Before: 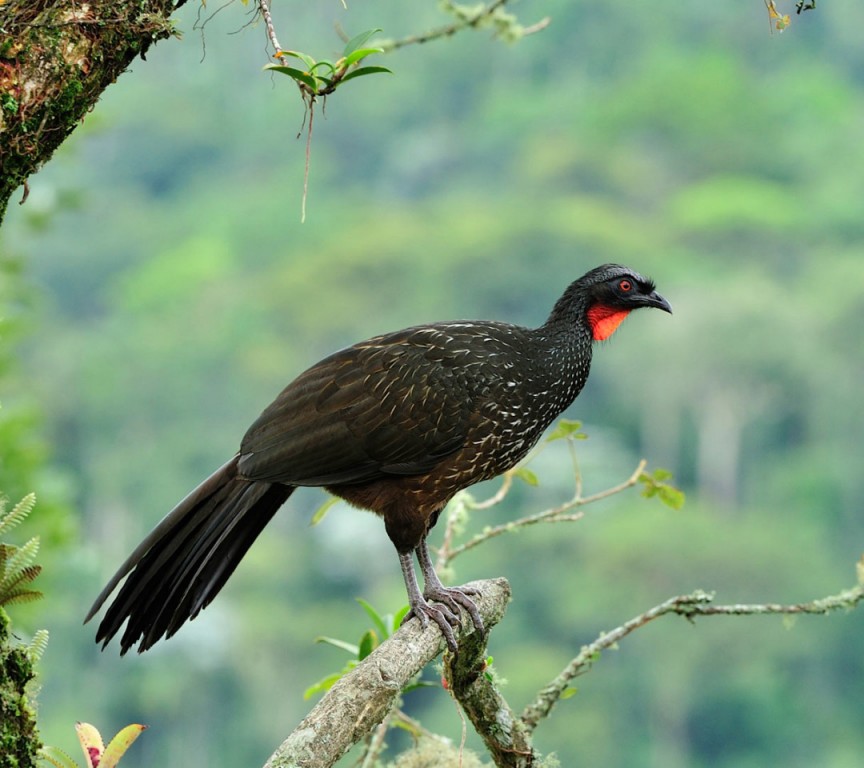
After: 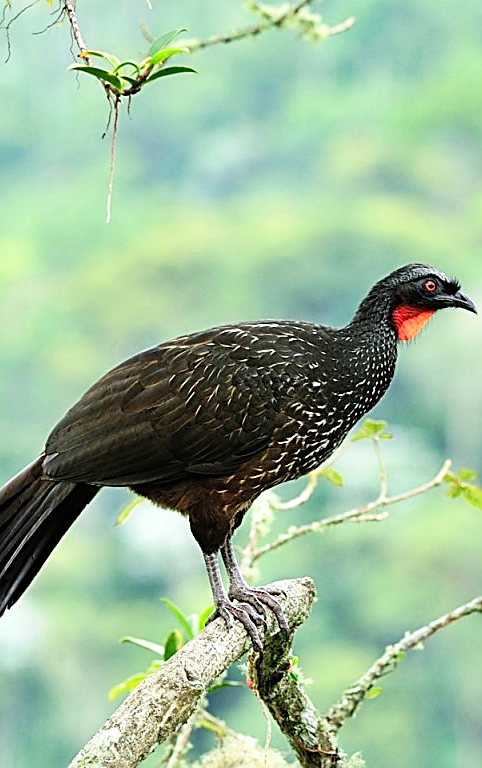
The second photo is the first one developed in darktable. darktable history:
tone equalizer: -8 EV -0.42 EV, -7 EV -0.403 EV, -6 EV -0.371 EV, -5 EV -0.211 EV, -3 EV 0.236 EV, -2 EV 0.346 EV, -1 EV 0.363 EV, +0 EV 0.443 EV
sharpen: amount 0.992
base curve: curves: ch0 [(0, 0) (0.666, 0.806) (1, 1)], preserve colors none
crop and rotate: left 22.679%, right 21.518%
